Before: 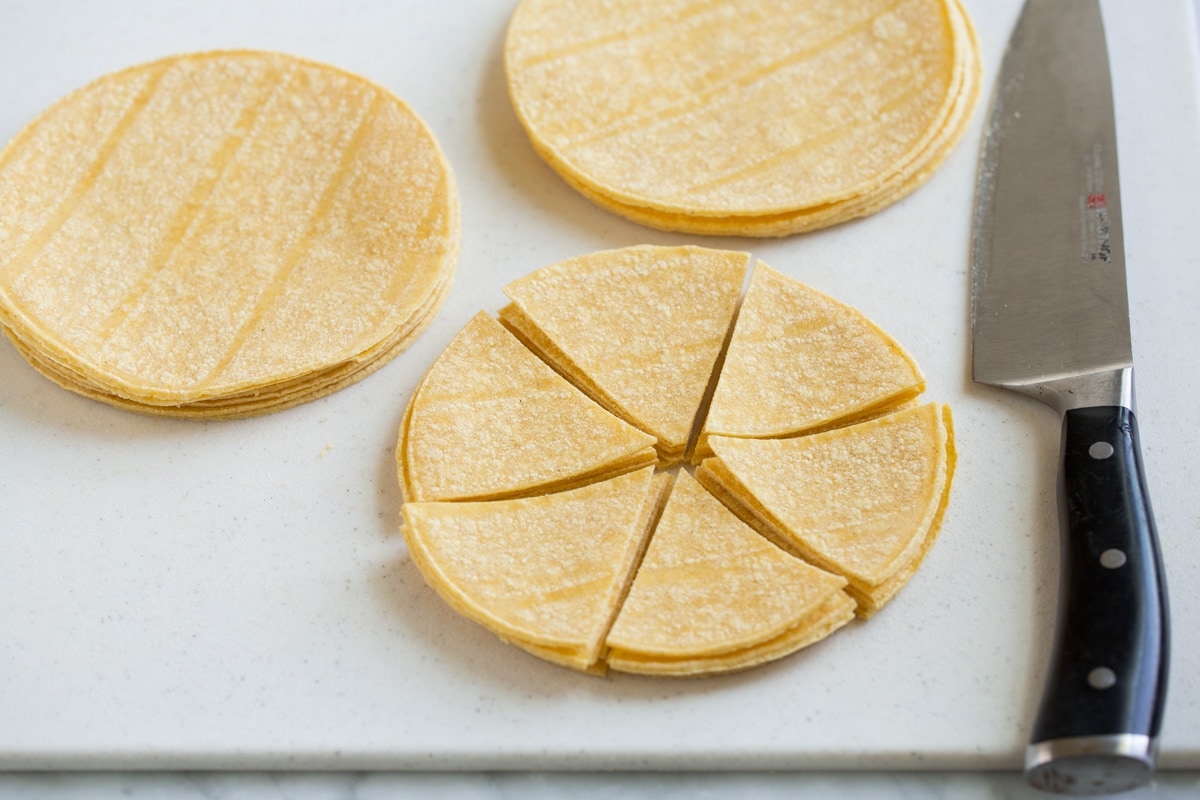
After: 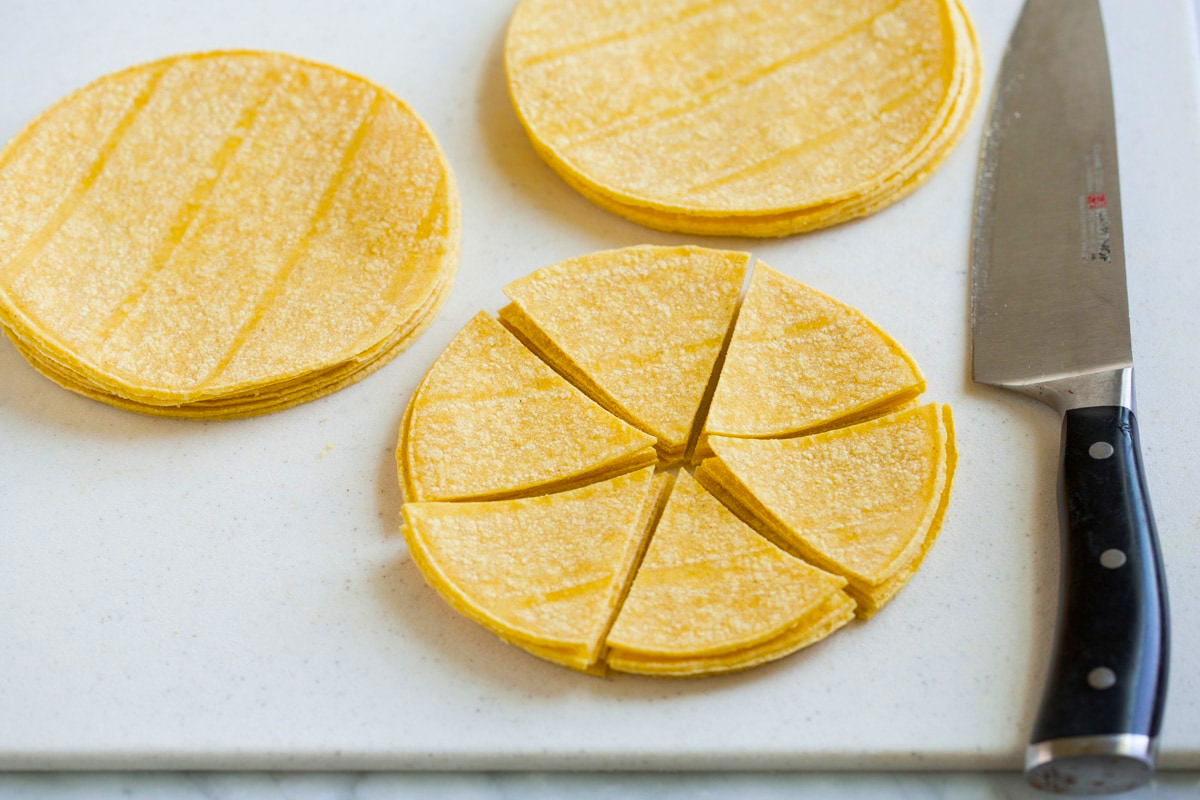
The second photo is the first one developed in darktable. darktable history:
color balance rgb: perceptual saturation grading › global saturation 29.722%, global vibrance 20%
